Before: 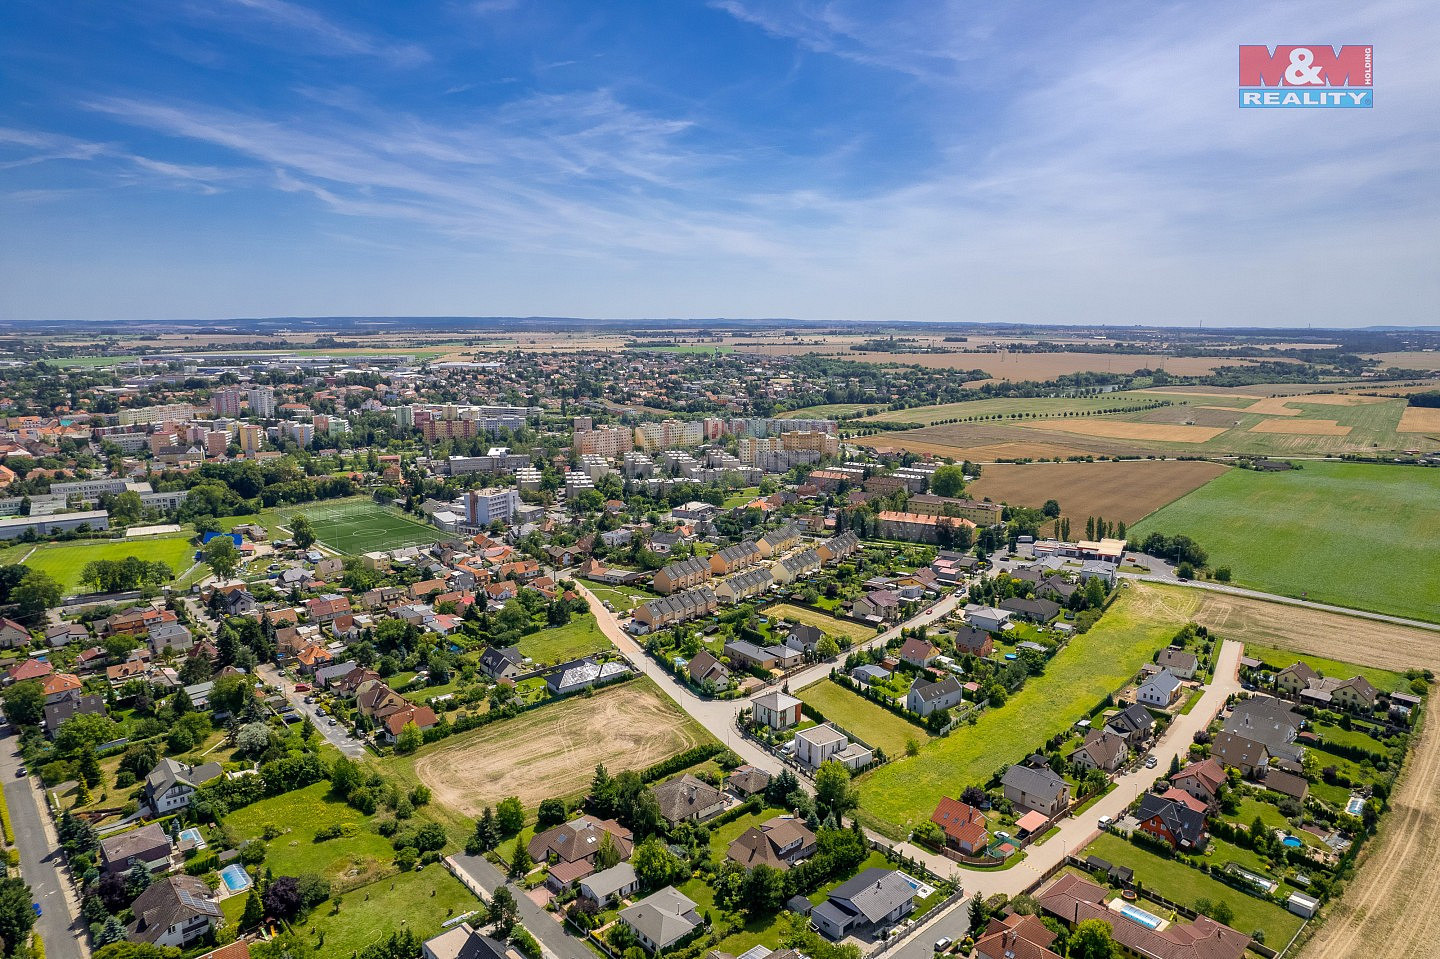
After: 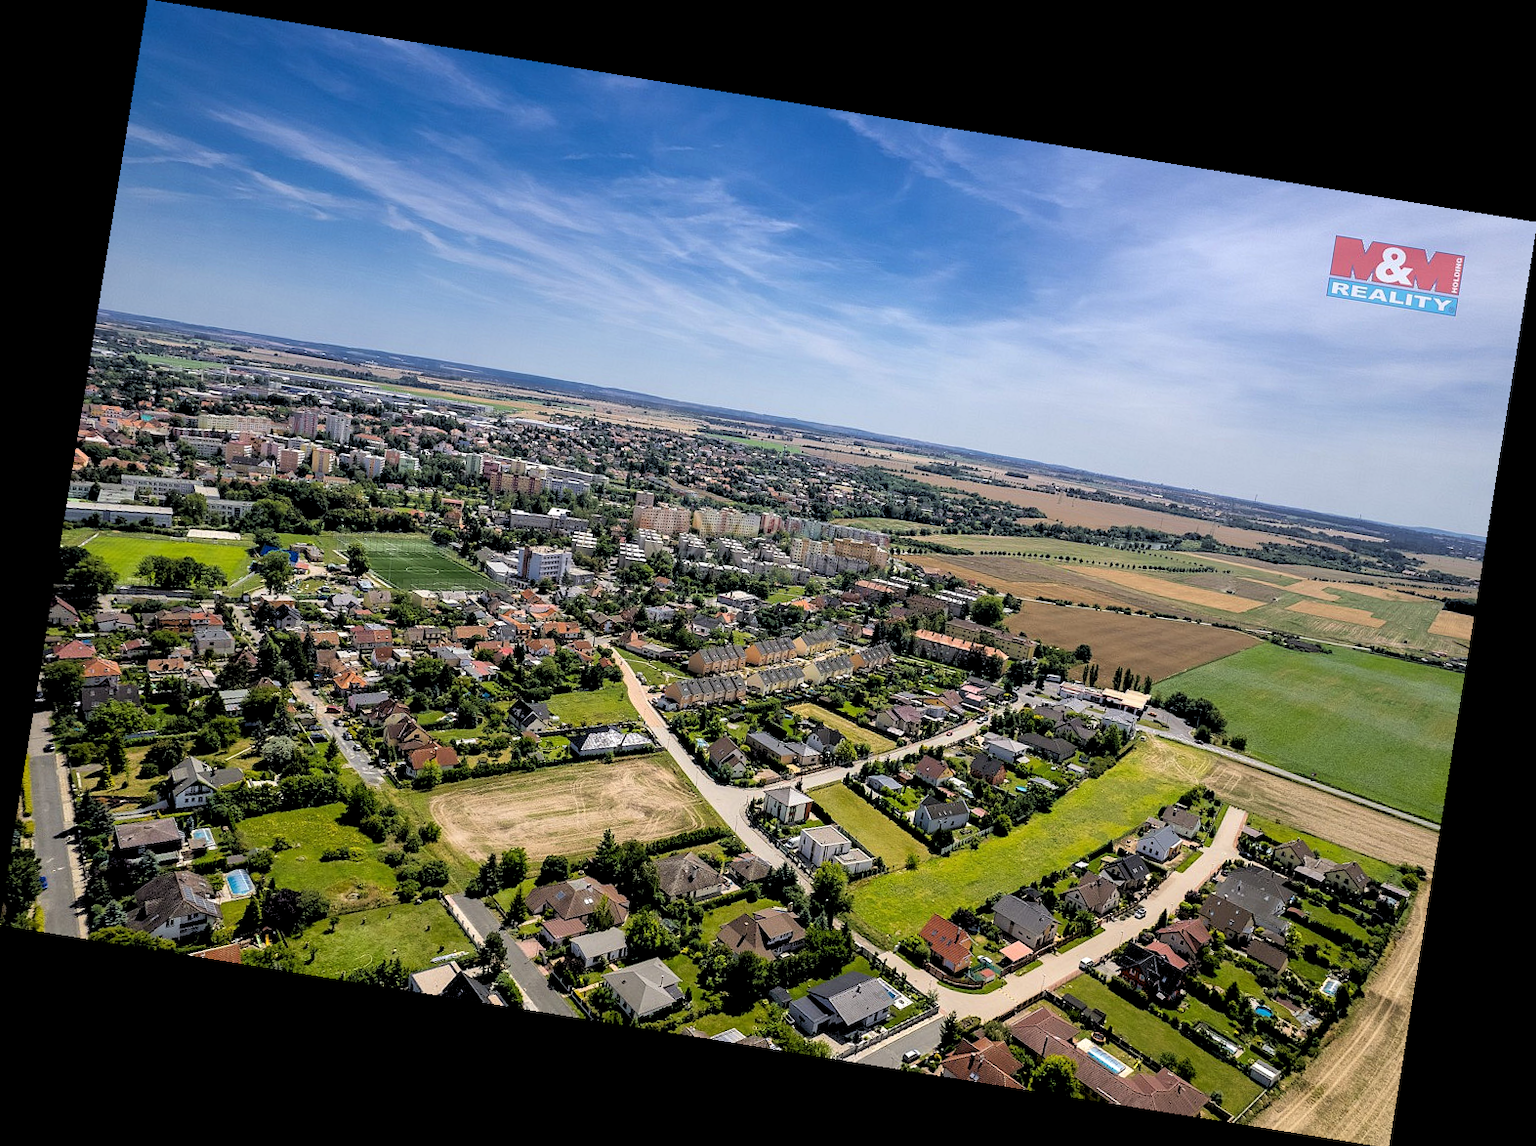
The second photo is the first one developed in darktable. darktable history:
rgb levels: levels [[0.034, 0.472, 0.904], [0, 0.5, 1], [0, 0.5, 1]]
rotate and perspective: rotation 9.12°, automatic cropping off
